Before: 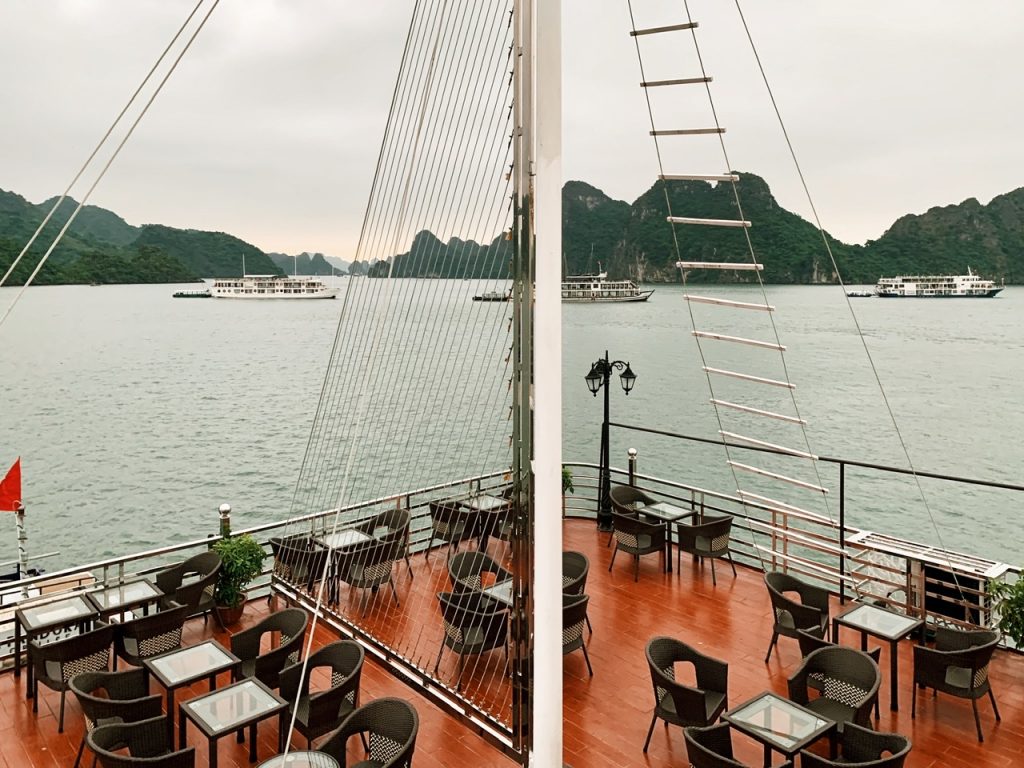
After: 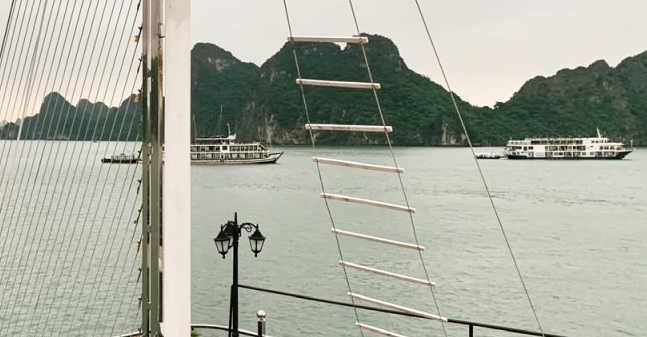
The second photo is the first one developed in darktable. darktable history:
crop: left 36.238%, top 18.051%, right 0.512%, bottom 38.059%
